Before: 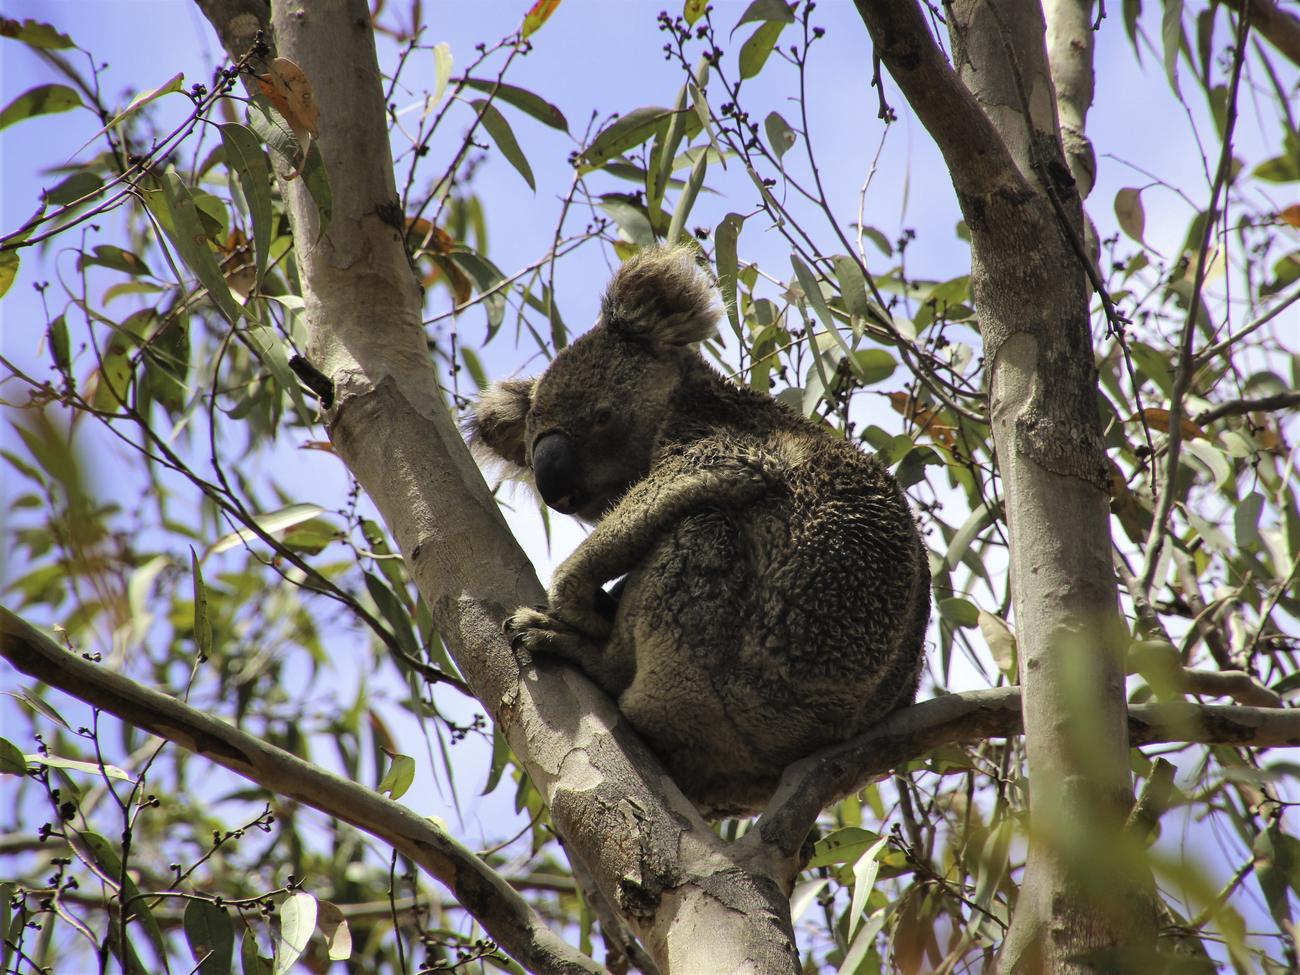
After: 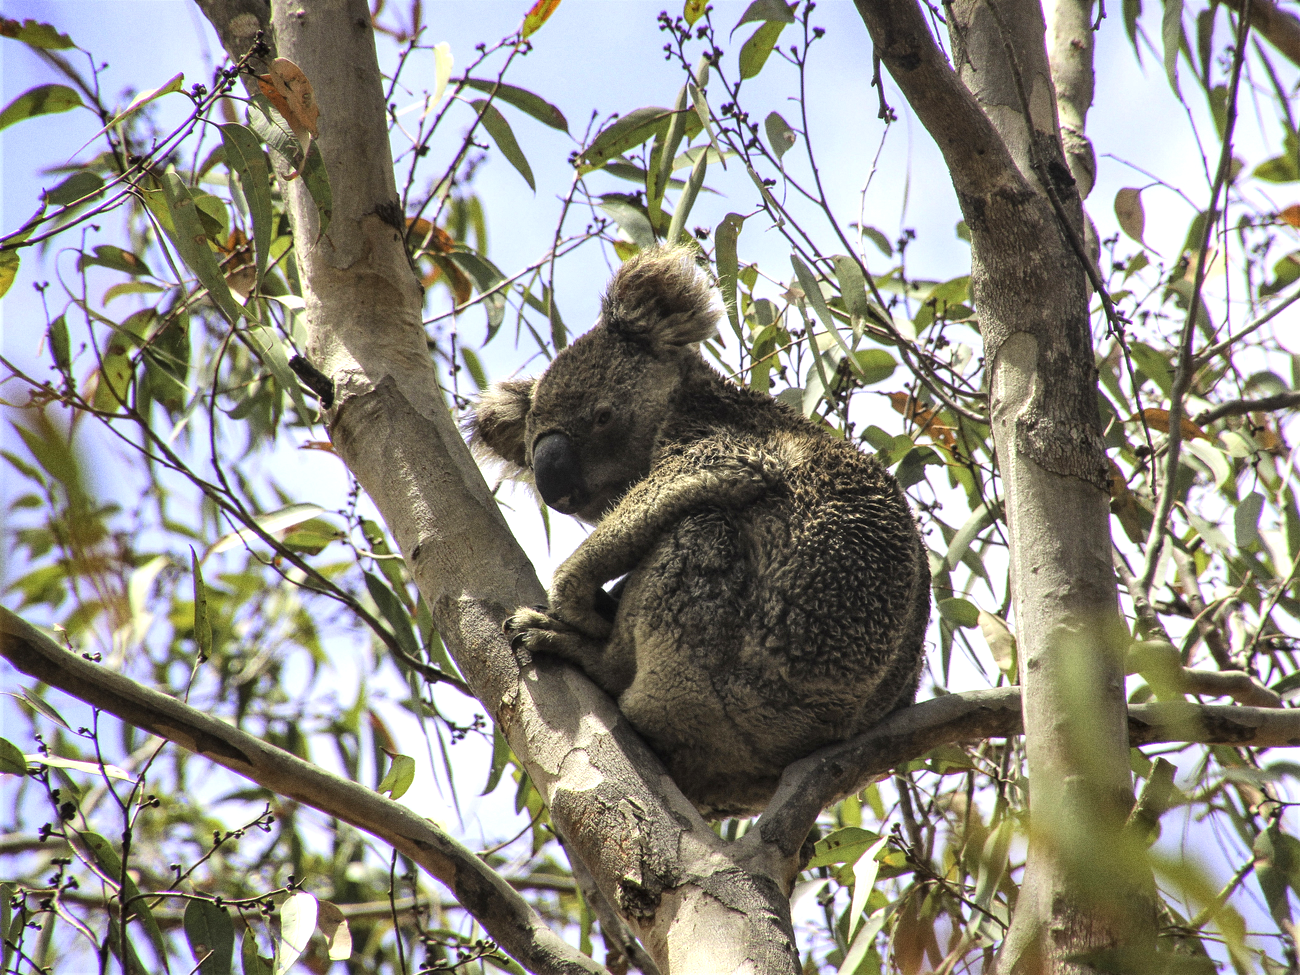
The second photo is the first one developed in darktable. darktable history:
grain: coarseness 3.21 ISO
exposure: black level correction 0, exposure 0.6 EV, compensate highlight preservation false
local contrast: on, module defaults
